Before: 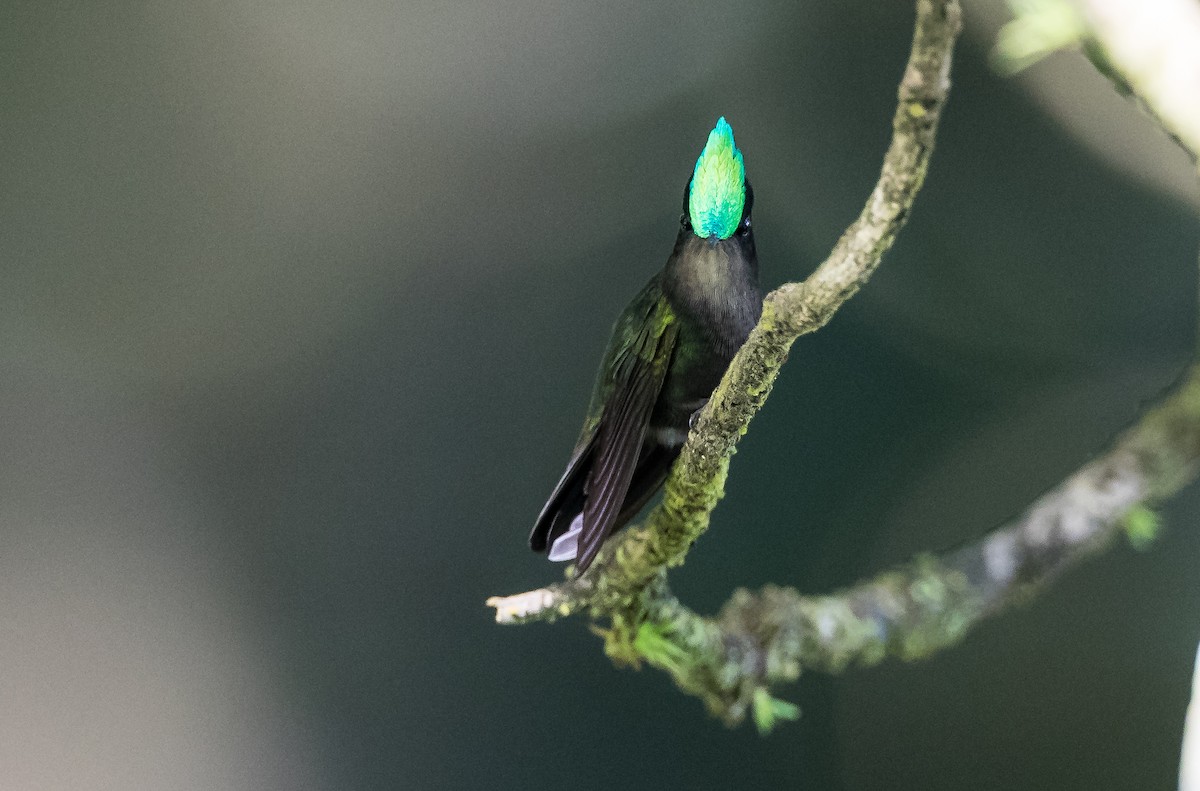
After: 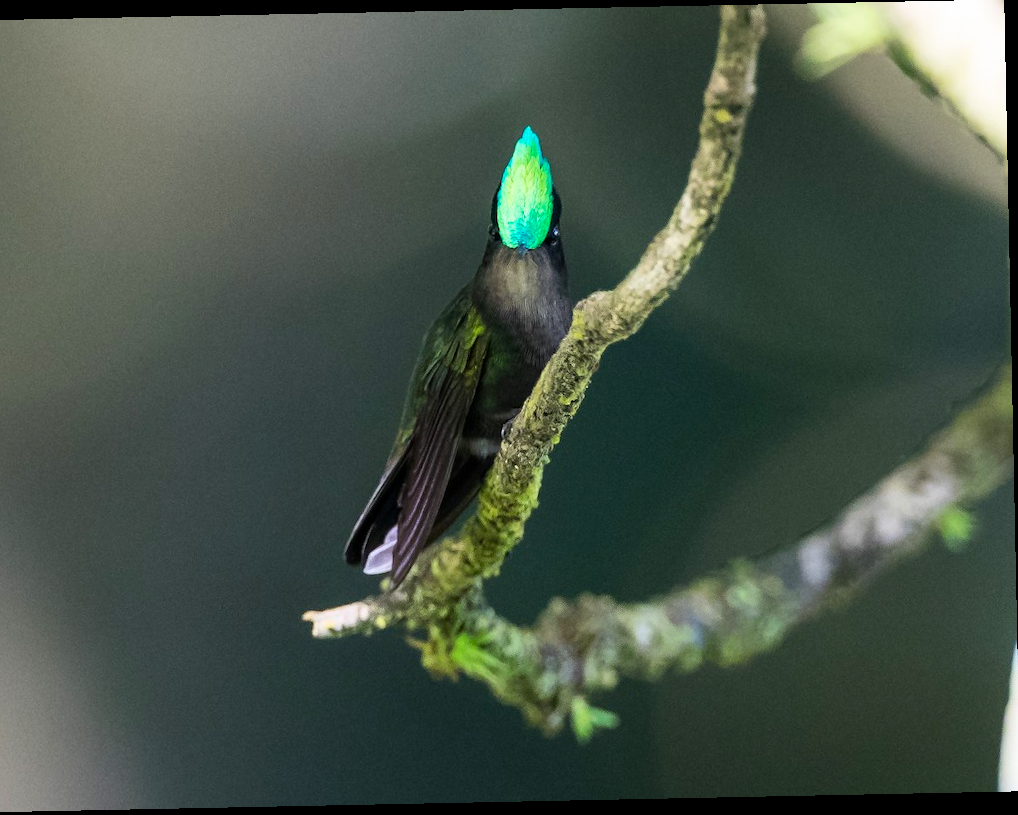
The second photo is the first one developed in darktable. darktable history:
contrast brightness saturation: contrast 0.09, saturation 0.28
rotate and perspective: rotation -1.17°, automatic cropping off
crop: left 16.145%
